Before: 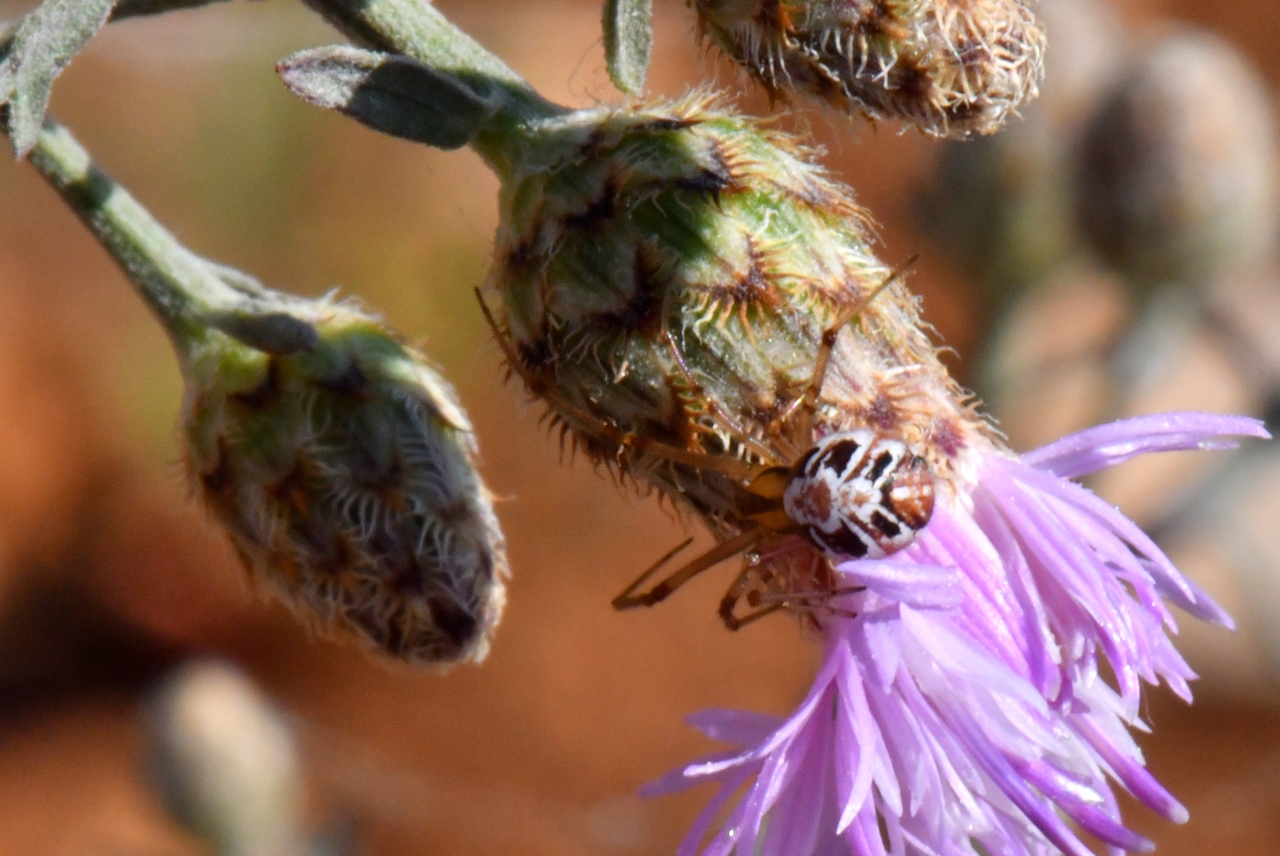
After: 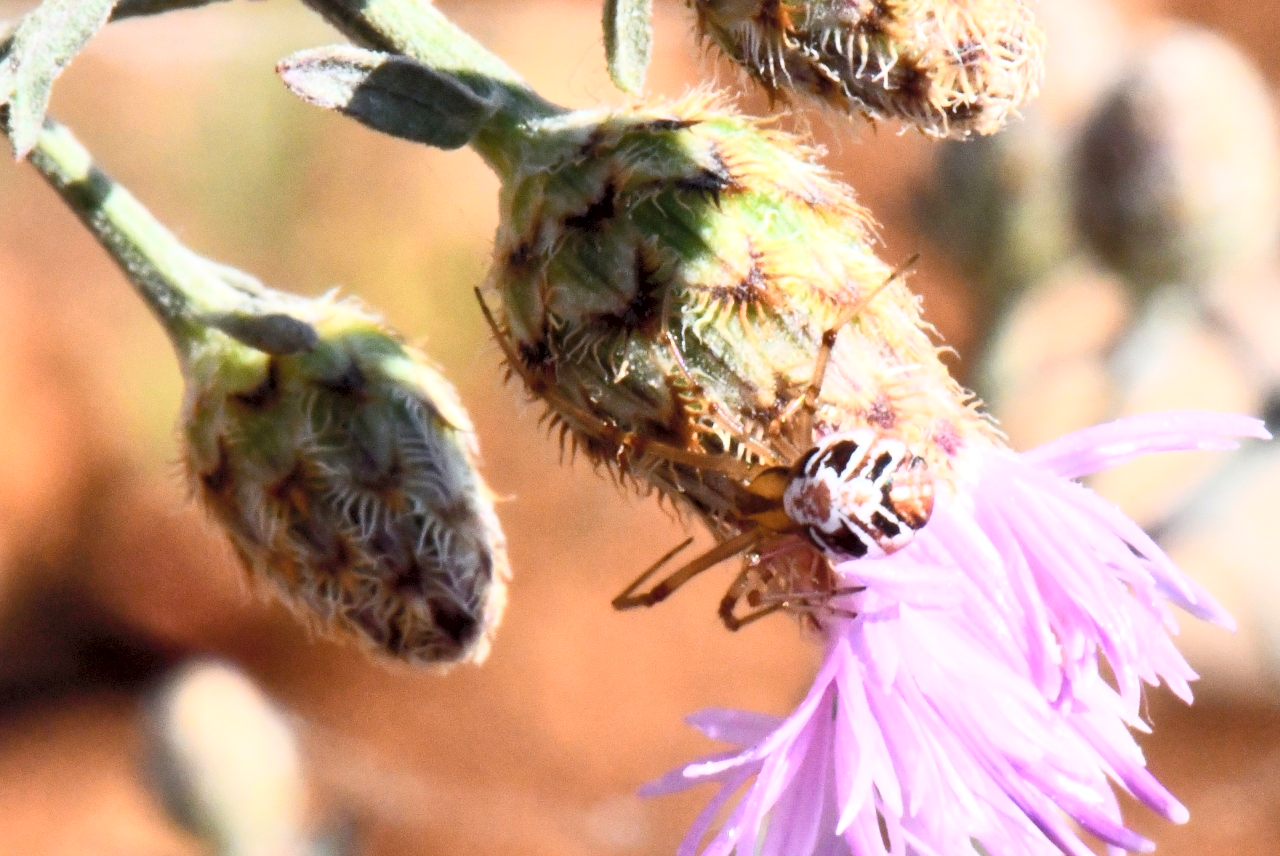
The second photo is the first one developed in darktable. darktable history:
contrast brightness saturation: contrast 0.394, brightness 0.53
exposure: black level correction 0.003, exposure 0.38 EV, compensate highlight preservation false
